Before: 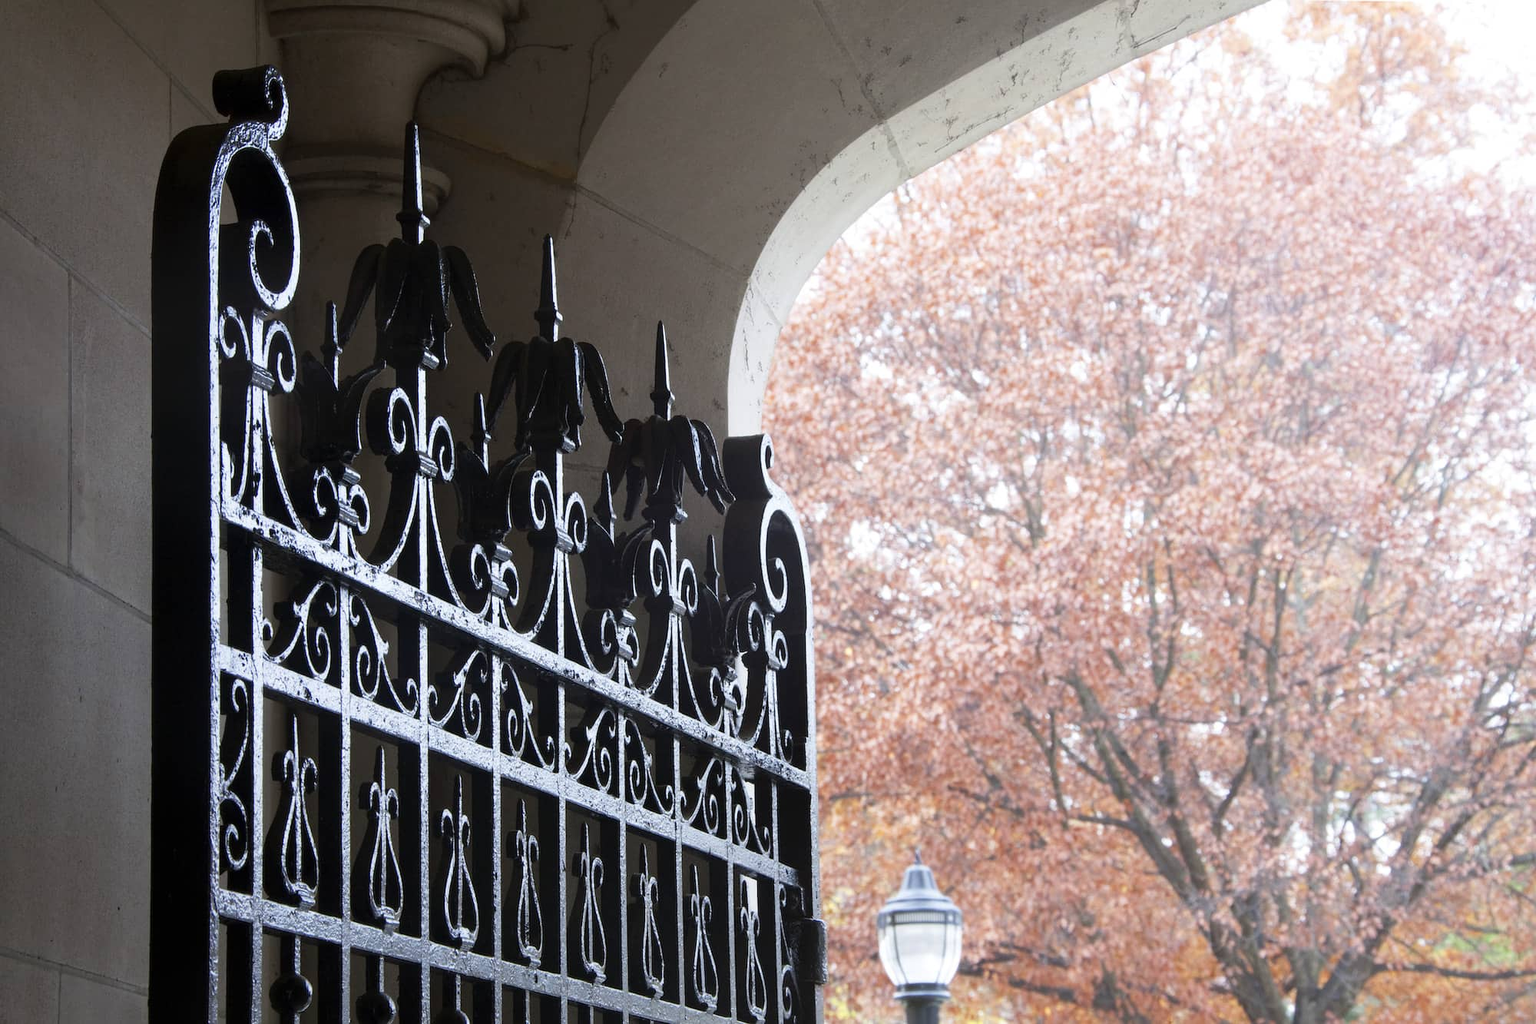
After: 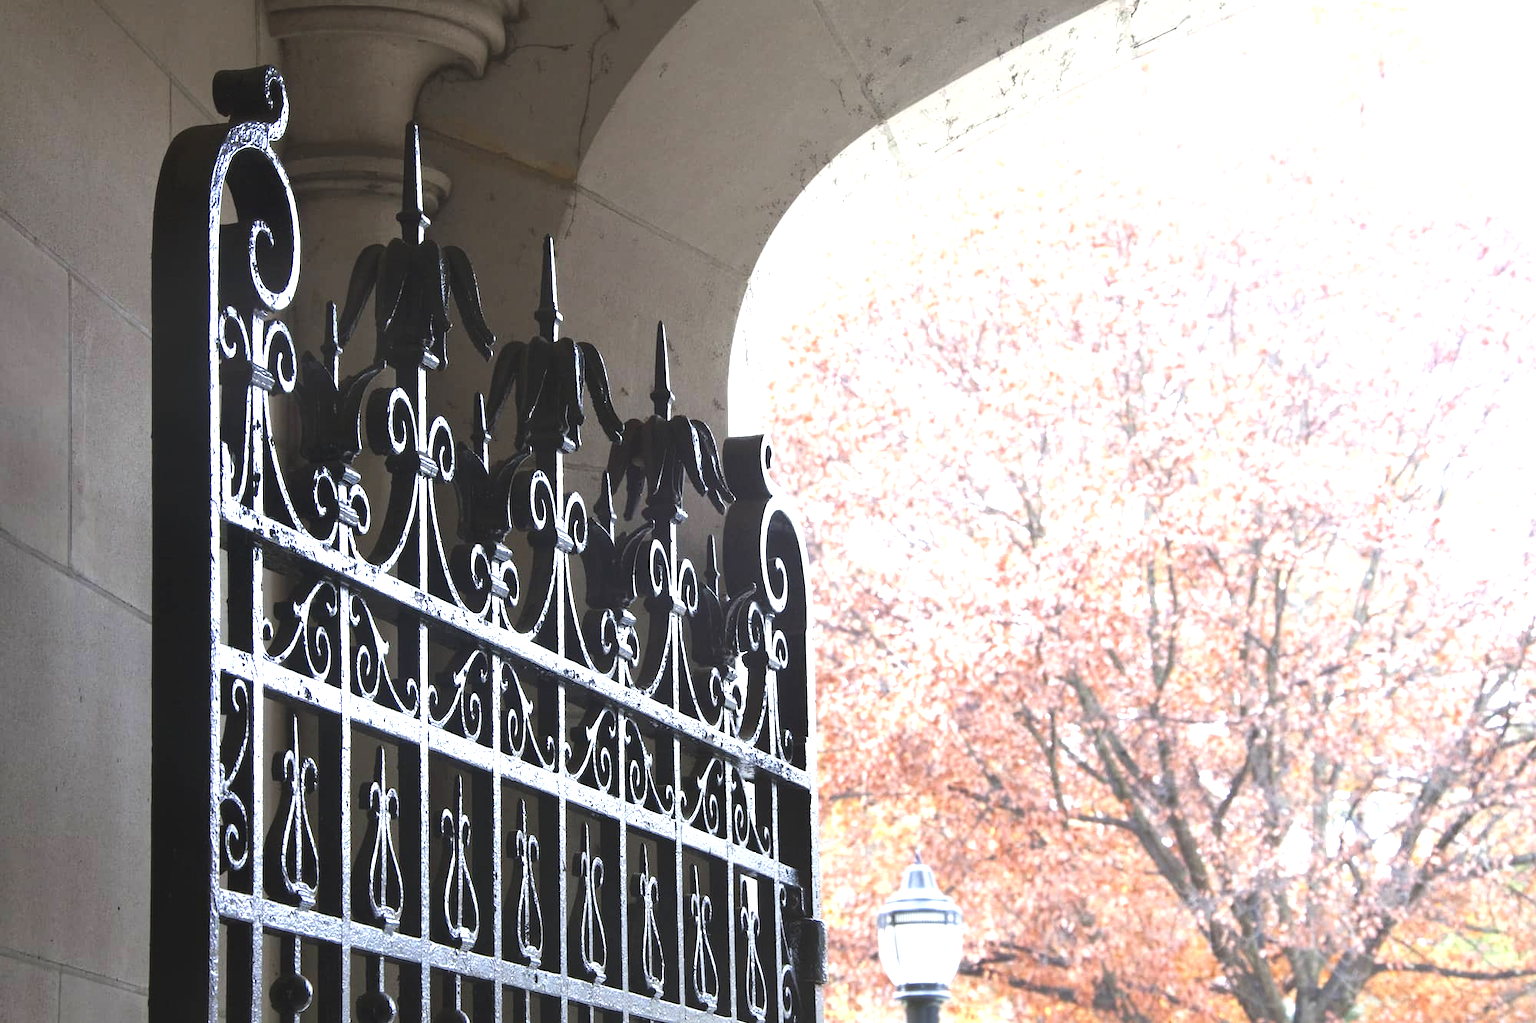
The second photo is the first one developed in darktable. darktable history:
exposure: black level correction -0.005, exposure 1.008 EV, compensate highlight preservation false
shadows and highlights: shadows 36.29, highlights -27.04, soften with gaussian
